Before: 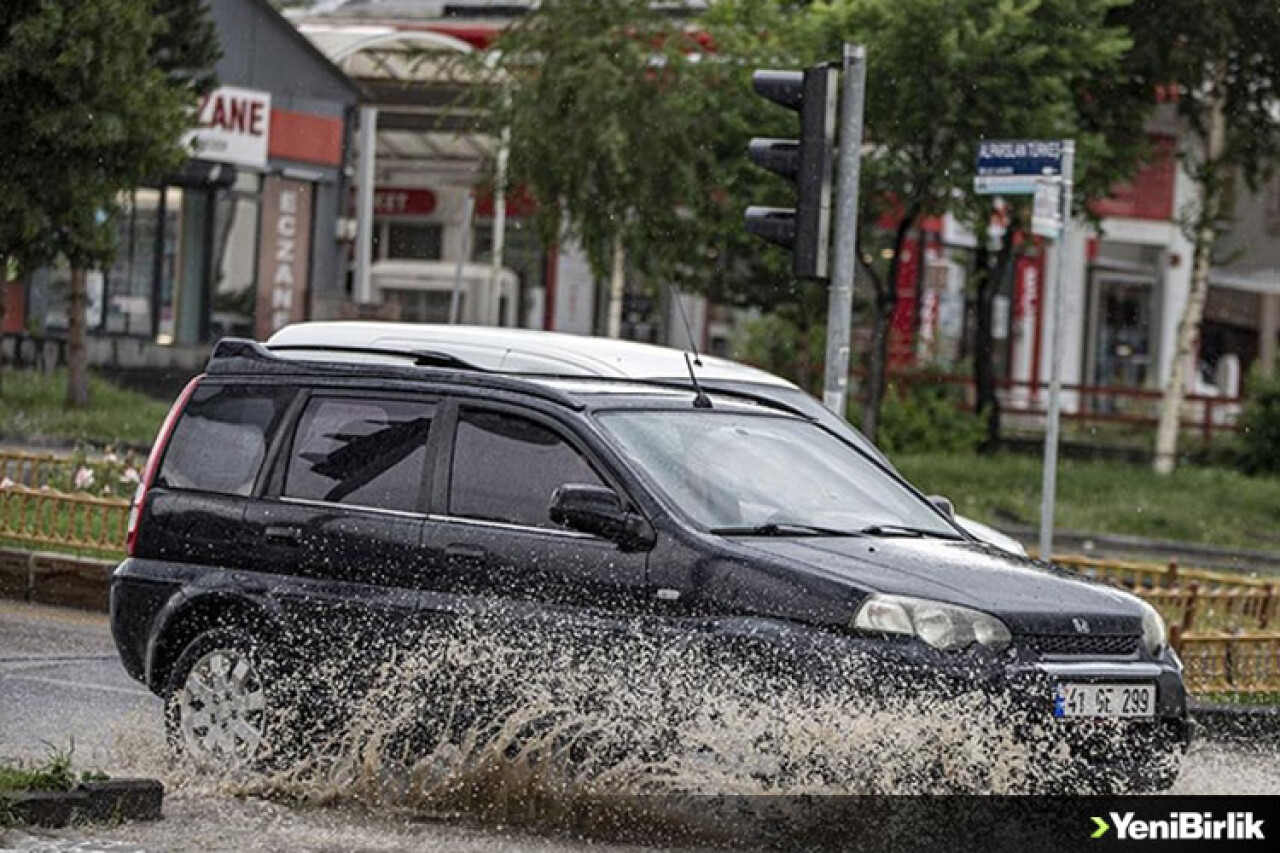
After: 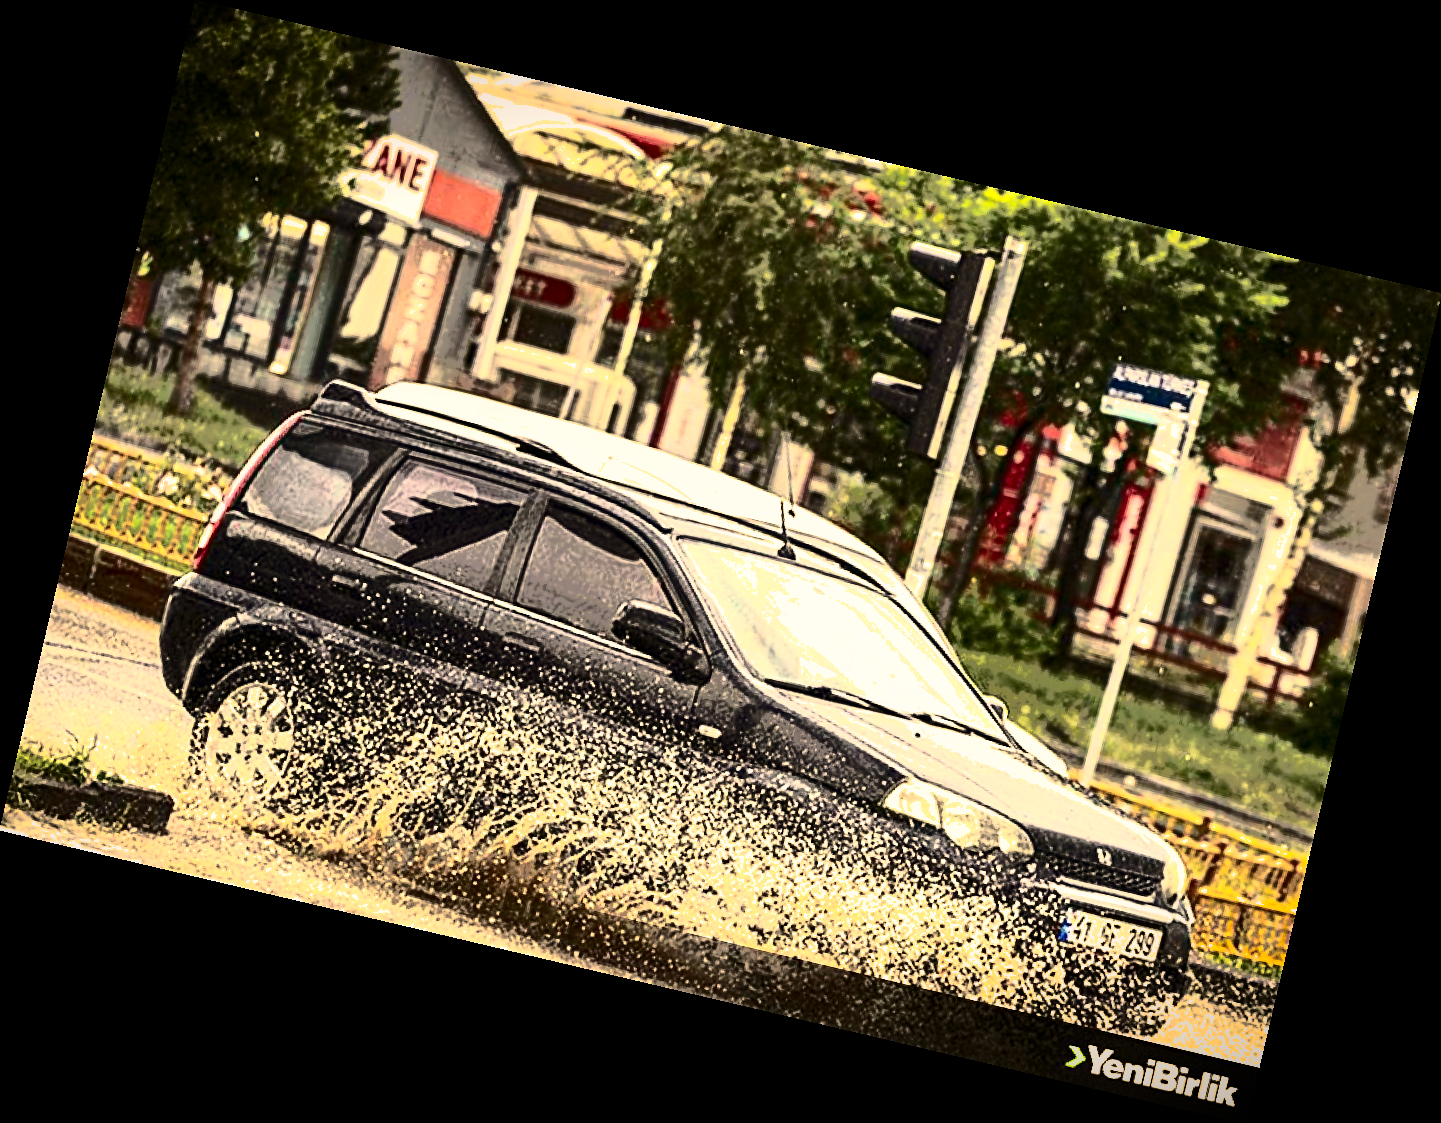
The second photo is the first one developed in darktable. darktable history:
exposure: exposure 0.921 EV, compensate highlight preservation false
white balance: red 1.123, blue 0.83
sharpen: on, module defaults
vignetting: fall-off start 98.29%, fall-off radius 100%, brightness -1, saturation 0.5, width/height ratio 1.428
rotate and perspective: rotation 13.27°, automatic cropping off
contrast brightness saturation: contrast 0.93, brightness 0.2
shadows and highlights: shadows 25, highlights -70
